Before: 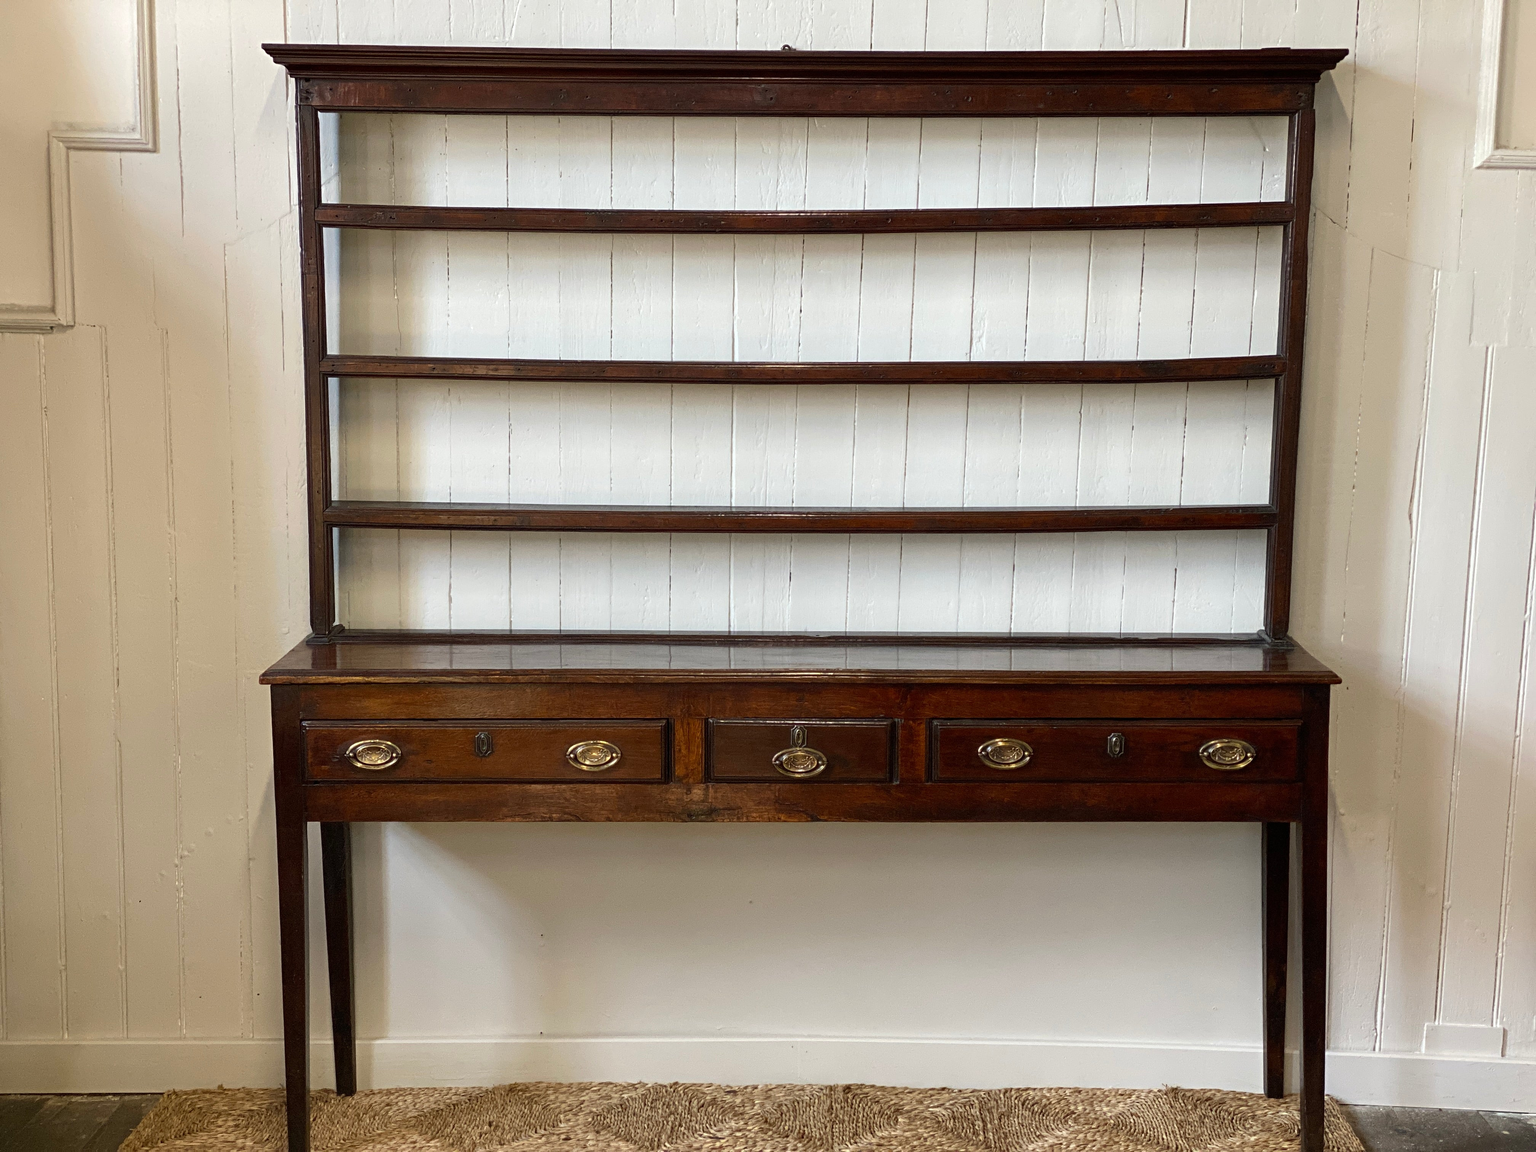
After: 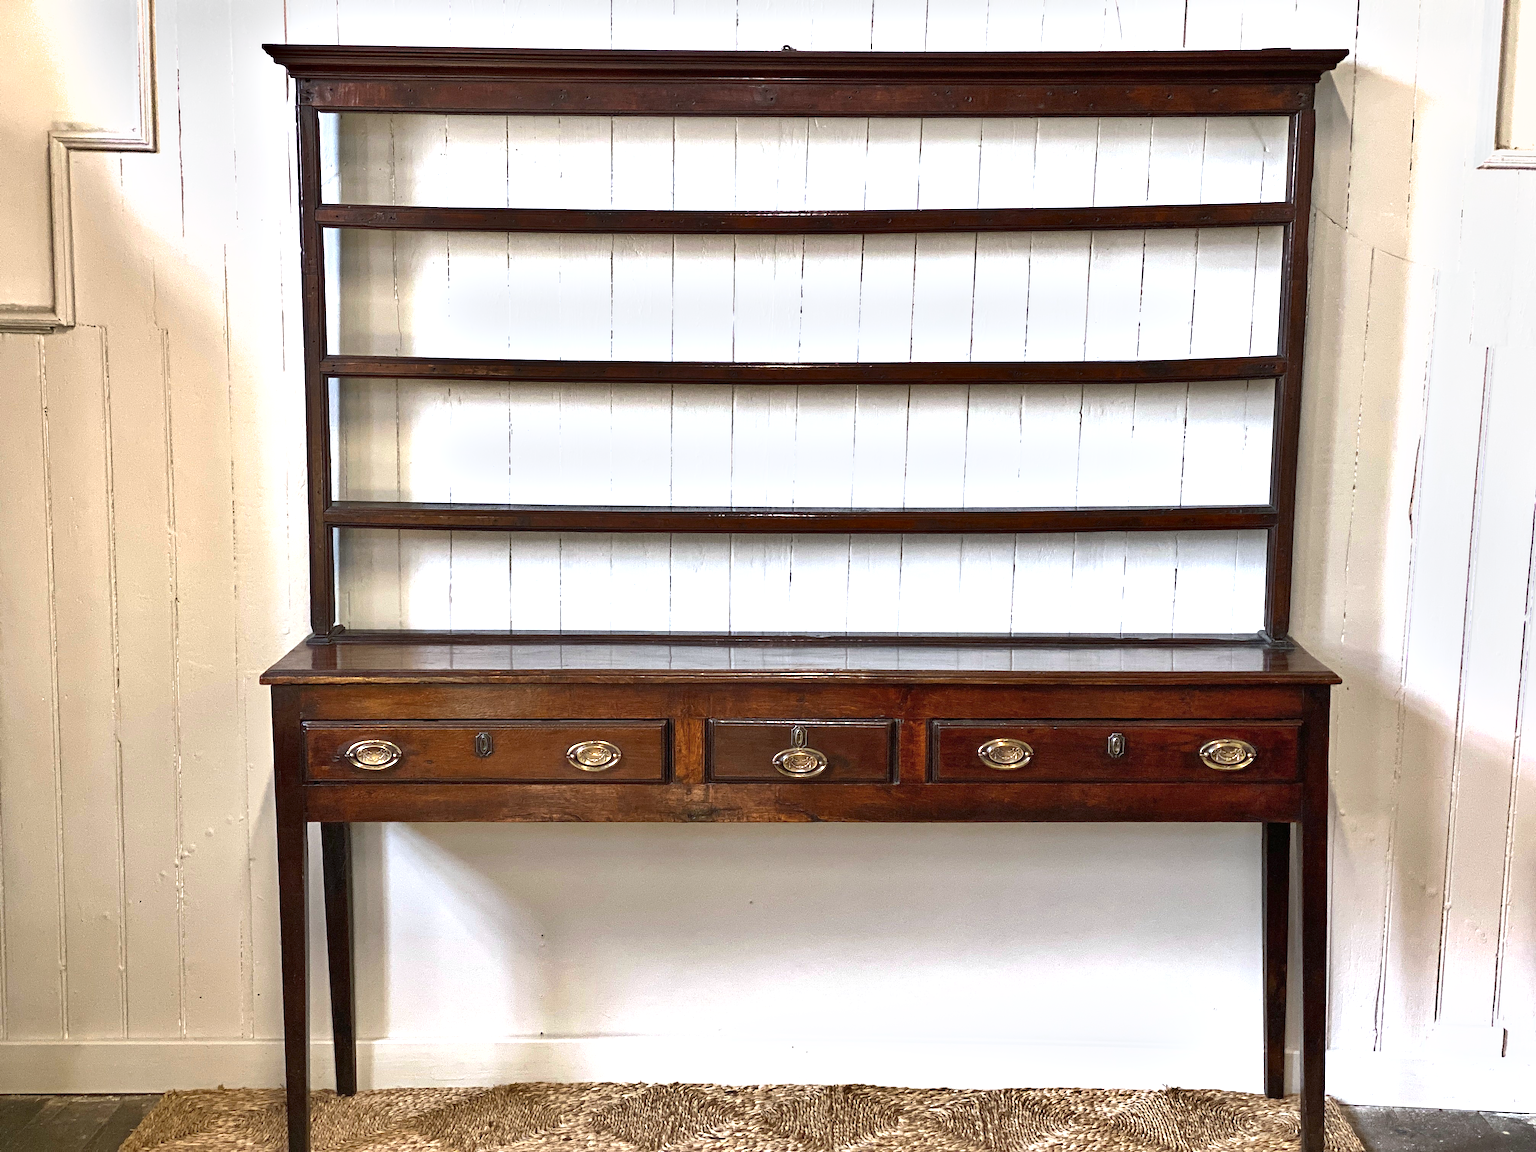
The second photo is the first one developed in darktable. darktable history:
shadows and highlights: soften with gaussian
levels: mode automatic, levels [0.116, 0.574, 1]
color correction: highlights a* -0.13, highlights b* 0.119
exposure: exposure 1 EV, compensate highlight preservation false
tone curve: curves: ch0 [(0, 0) (0.641, 0.595) (1, 1)], color space Lab, linked channels, preserve colors none
color calibration: illuminant as shot in camera, x 0.358, y 0.373, temperature 4628.91 K
